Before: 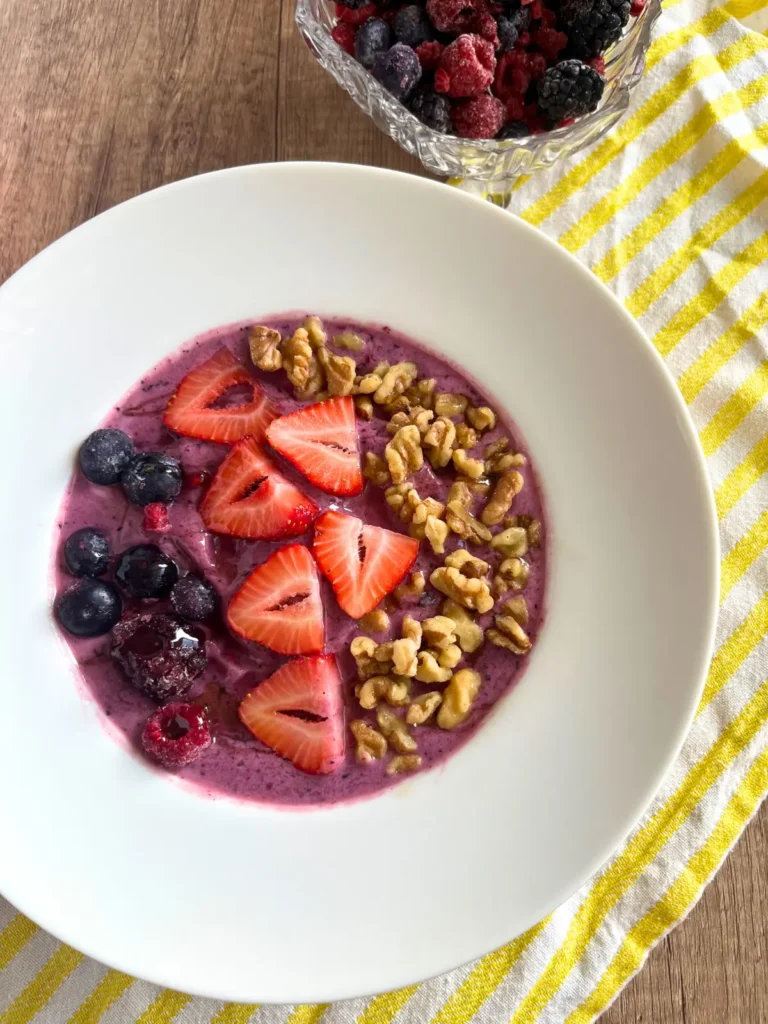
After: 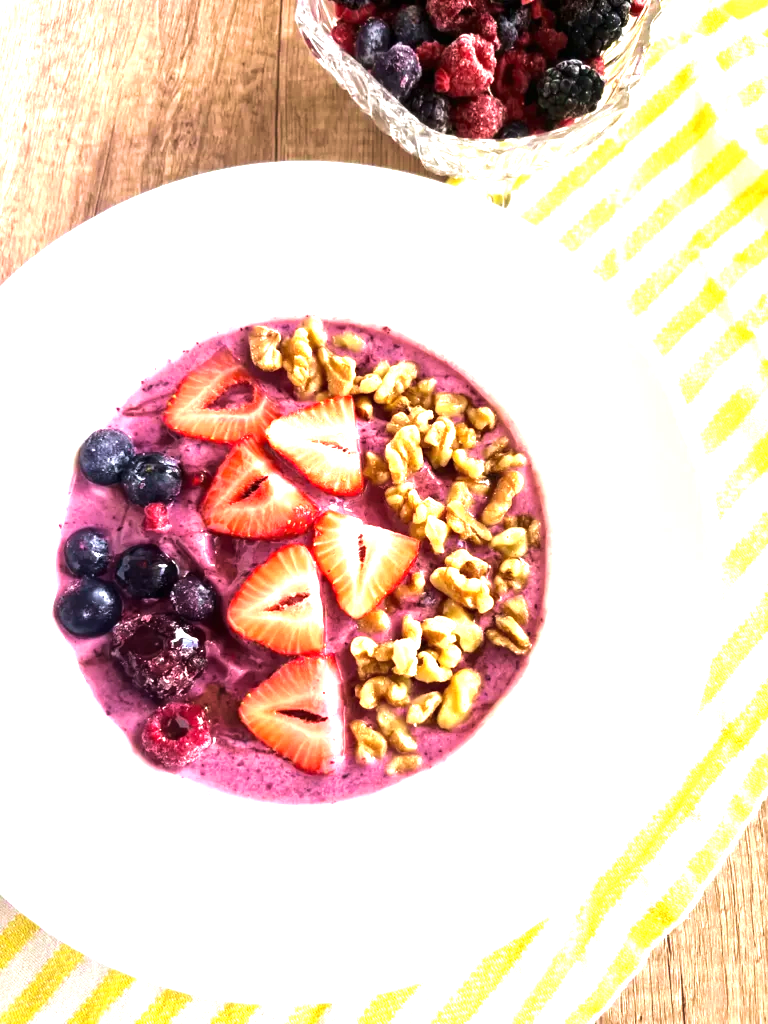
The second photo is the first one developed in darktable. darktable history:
tone equalizer: -8 EV -0.75 EV, -7 EV -0.7 EV, -6 EV -0.6 EV, -5 EV -0.4 EV, -3 EV 0.4 EV, -2 EV 0.6 EV, -1 EV 0.7 EV, +0 EV 0.75 EV, edges refinement/feathering 500, mask exposure compensation -1.57 EV, preserve details no
velvia: strength 40%
exposure: black level correction 0, exposure 1.2 EV, compensate exposure bias true, compensate highlight preservation false
